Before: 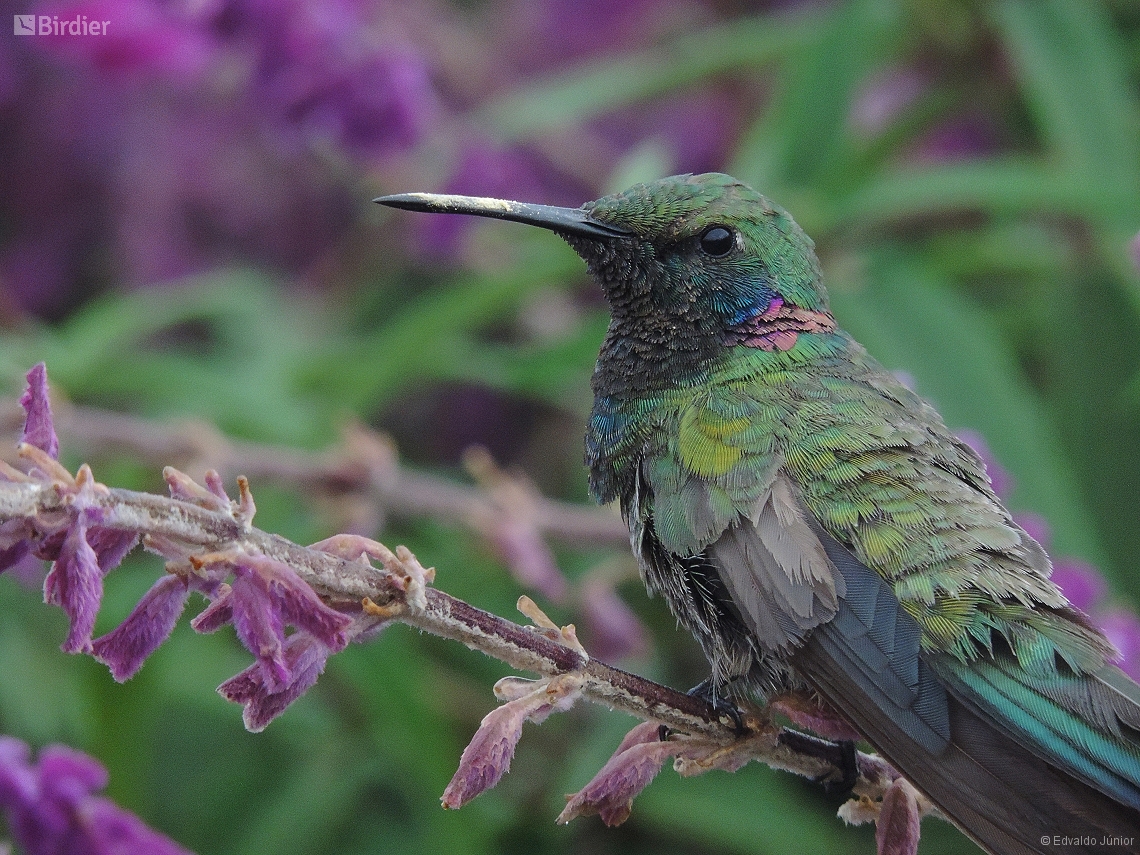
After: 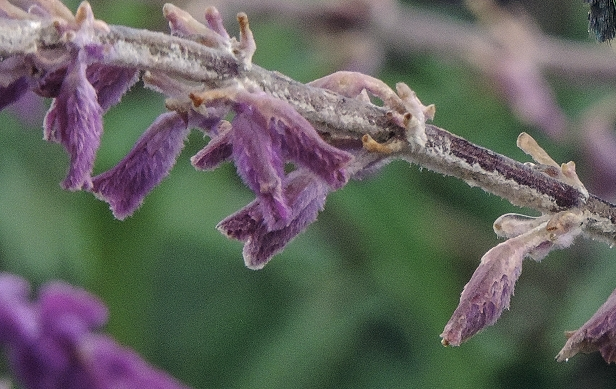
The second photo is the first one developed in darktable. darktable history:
color correction: highlights a* 2.87, highlights b* 5.02, shadows a* -1.91, shadows b* -4.86, saturation 0.805
local contrast: on, module defaults
crop and rotate: top 54.288%, right 45.89%, bottom 0.172%
